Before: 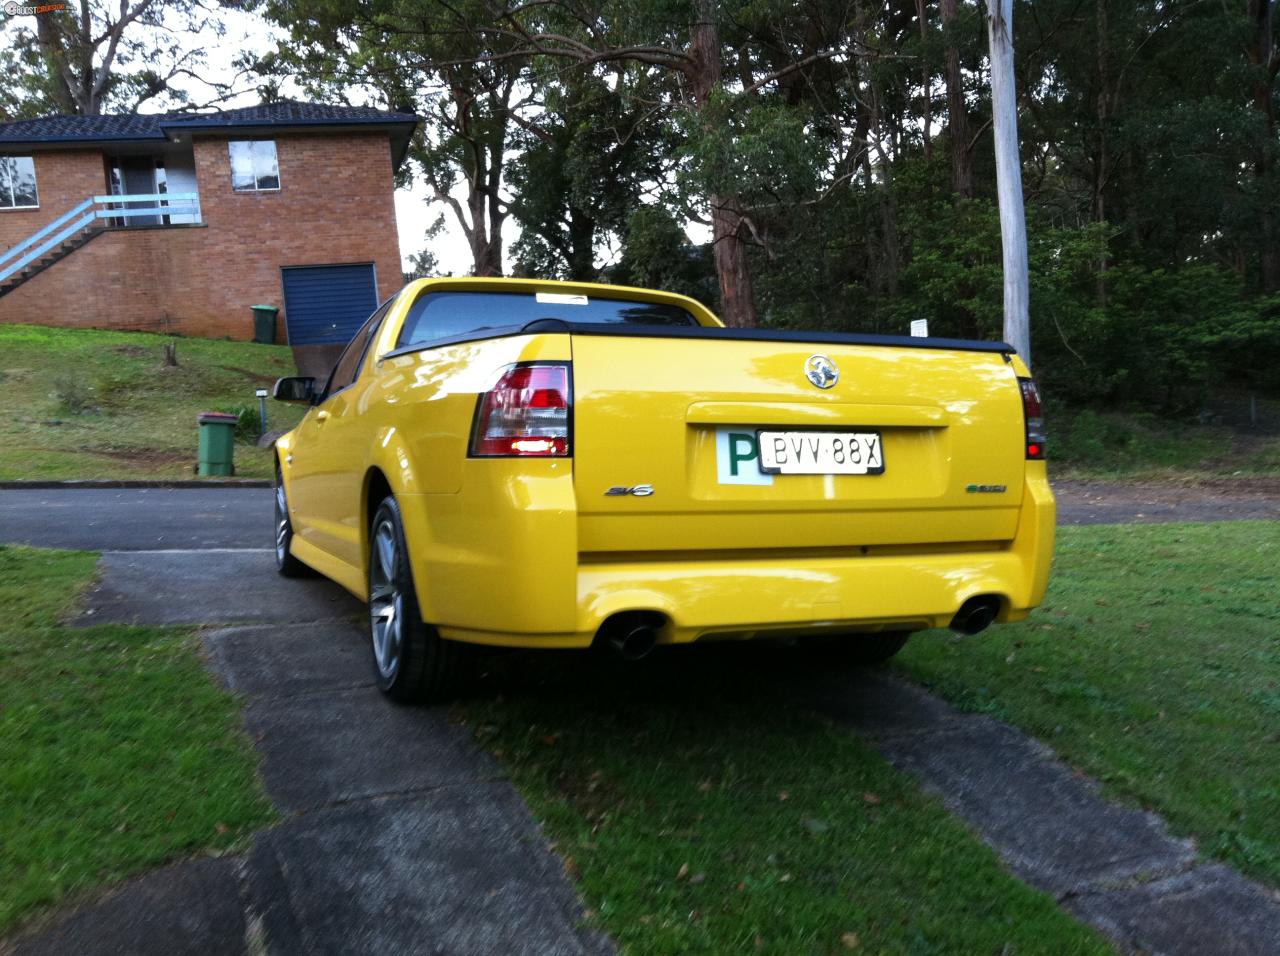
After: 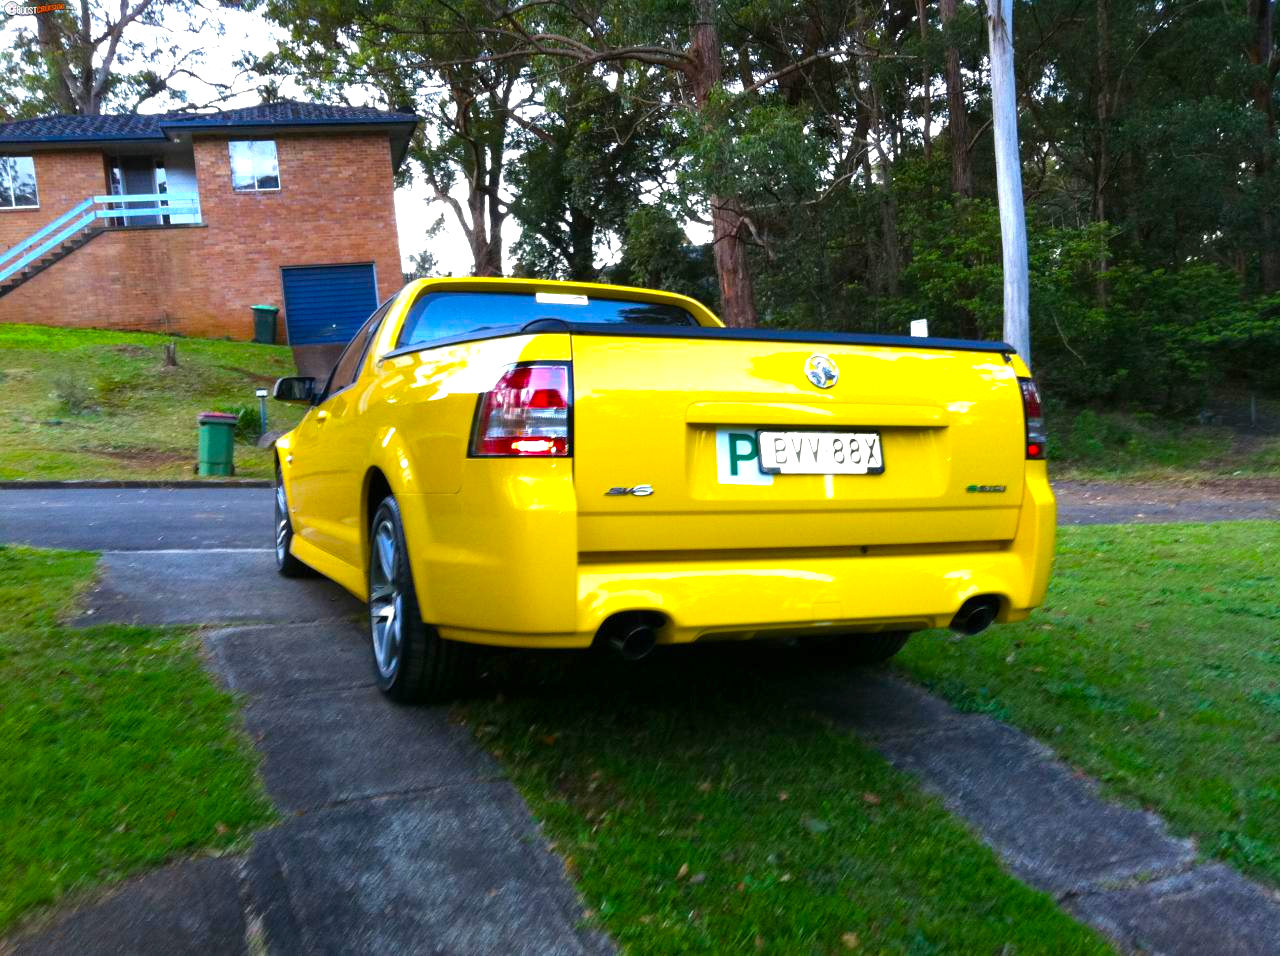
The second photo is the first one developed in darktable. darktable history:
color balance rgb: linear chroma grading › global chroma 15%, perceptual saturation grading › global saturation 30%
exposure: exposure 0.6 EV, compensate highlight preservation false
